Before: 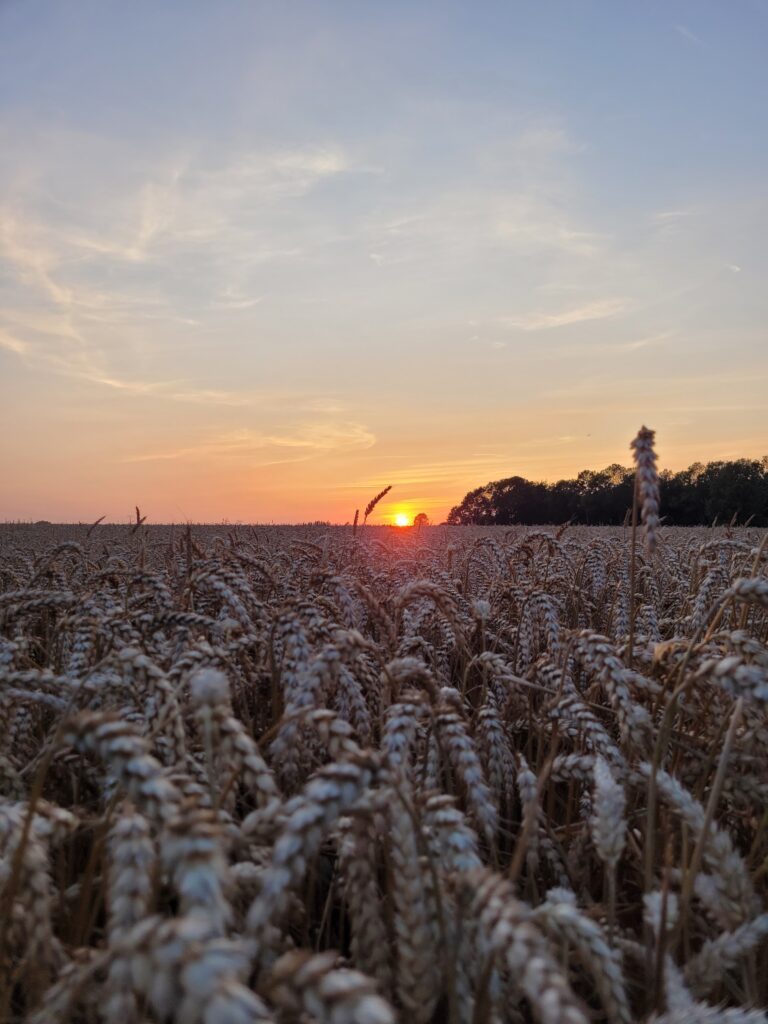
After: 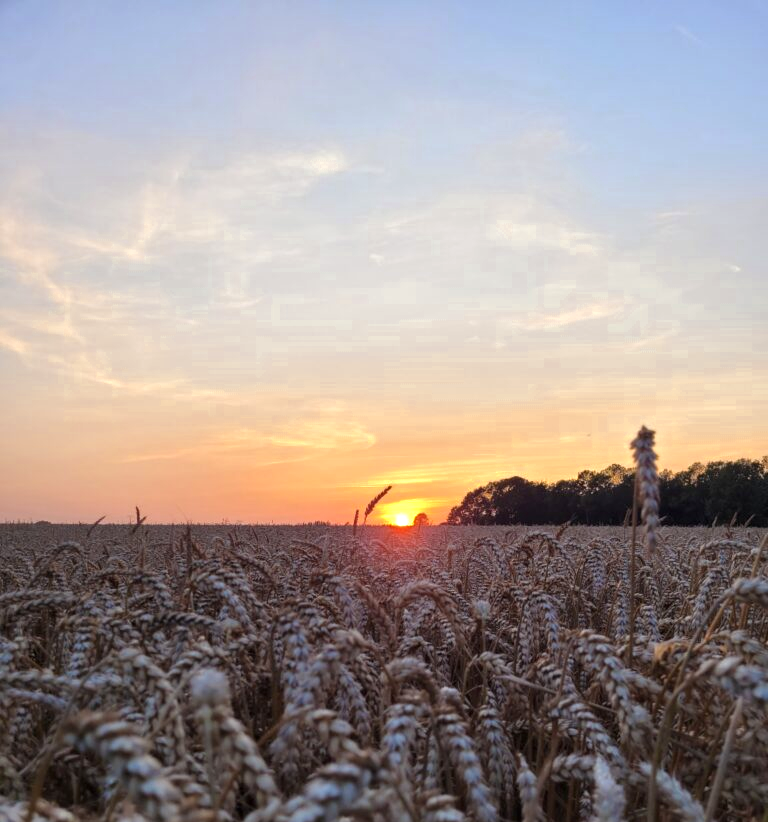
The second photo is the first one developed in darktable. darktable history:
color zones: curves: ch0 [(0, 0.485) (0.178, 0.476) (0.261, 0.623) (0.411, 0.403) (0.708, 0.603) (0.934, 0.412)]; ch1 [(0.003, 0.485) (0.149, 0.496) (0.229, 0.584) (0.326, 0.551) (0.484, 0.262) (0.757, 0.643)]
exposure: exposure 0.376 EV, compensate exposure bias true, compensate highlight preservation false
crop: bottom 19.646%
base curve: curves: ch0 [(0, 0) (0.297, 0.298) (1, 1)], preserve colors none
